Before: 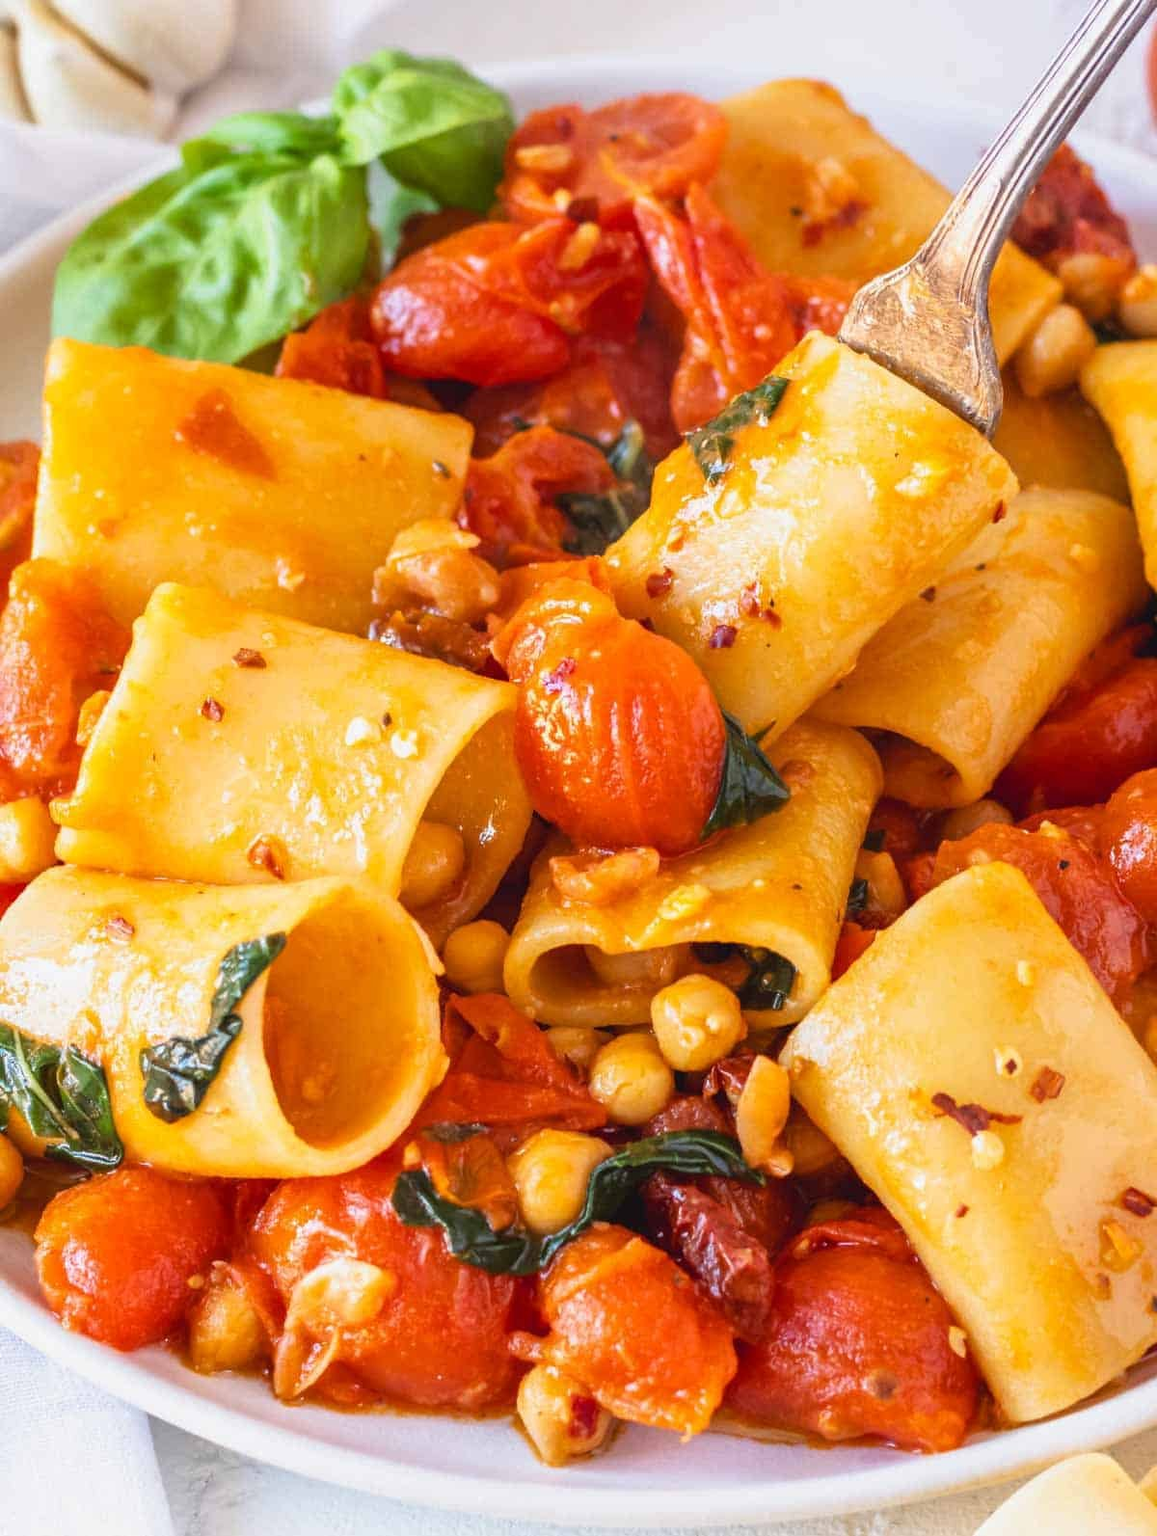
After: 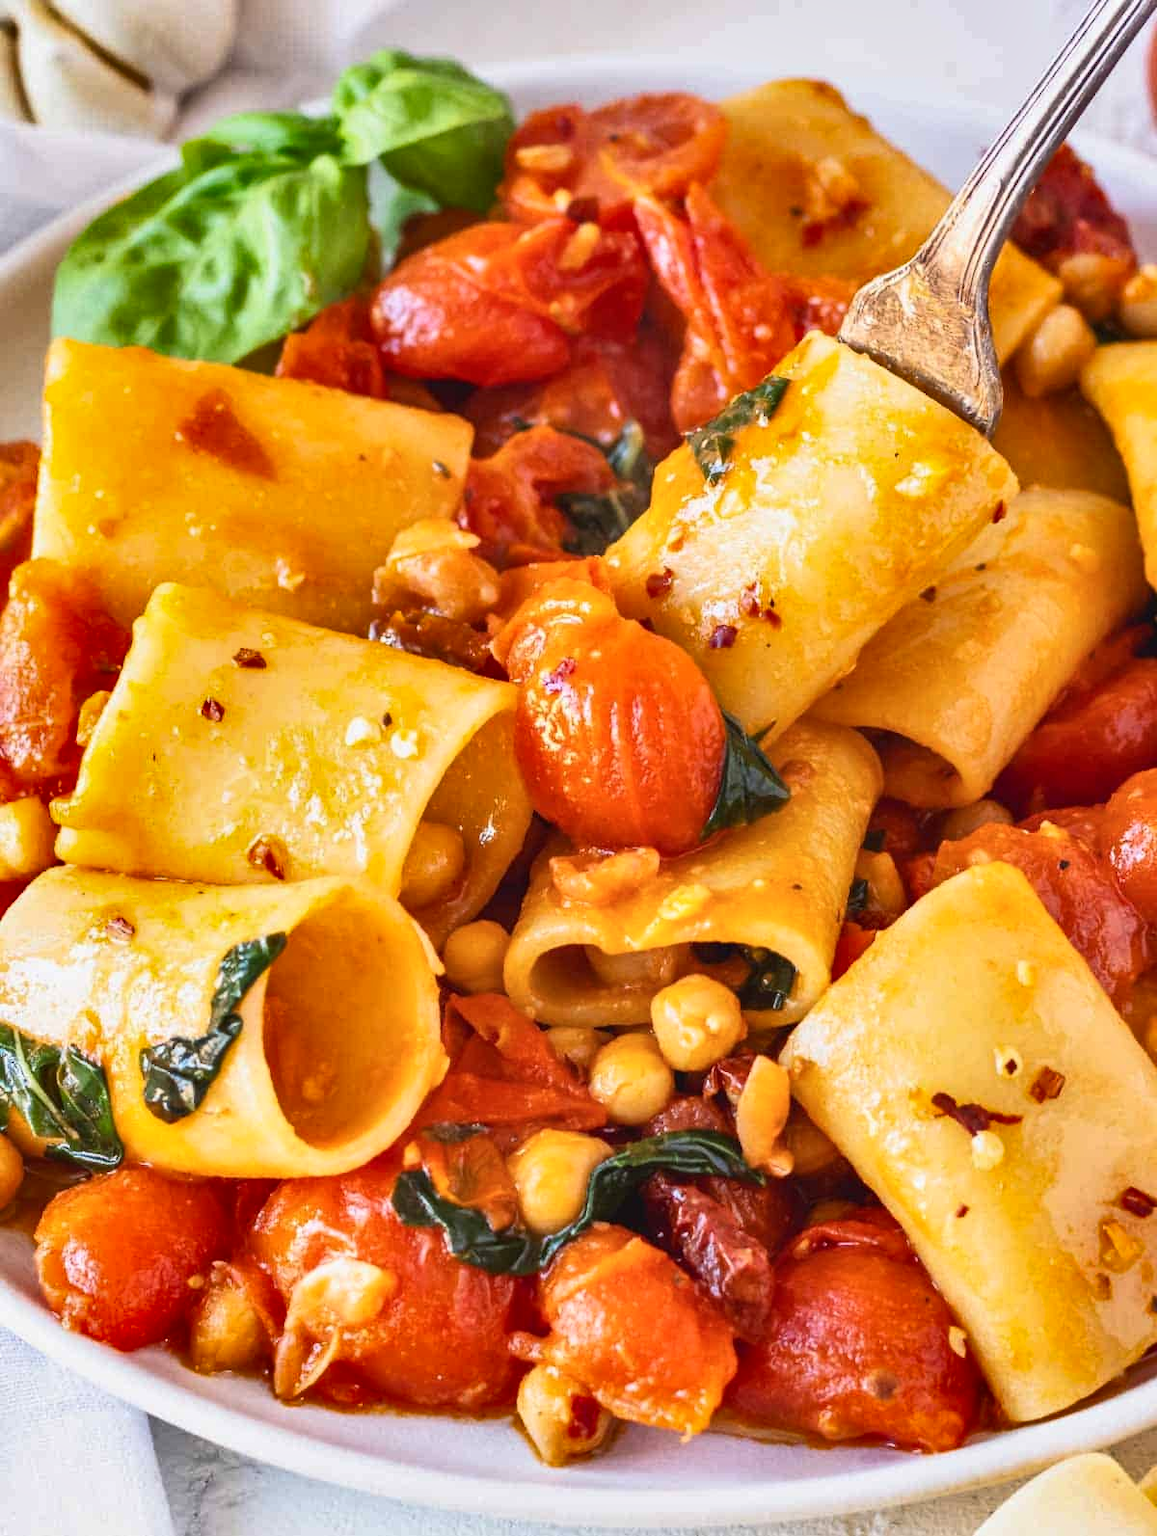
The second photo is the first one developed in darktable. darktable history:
shadows and highlights: shadows 60, highlights -60.23, soften with gaussian
contrast brightness saturation: contrast 0.15, brightness 0.05
